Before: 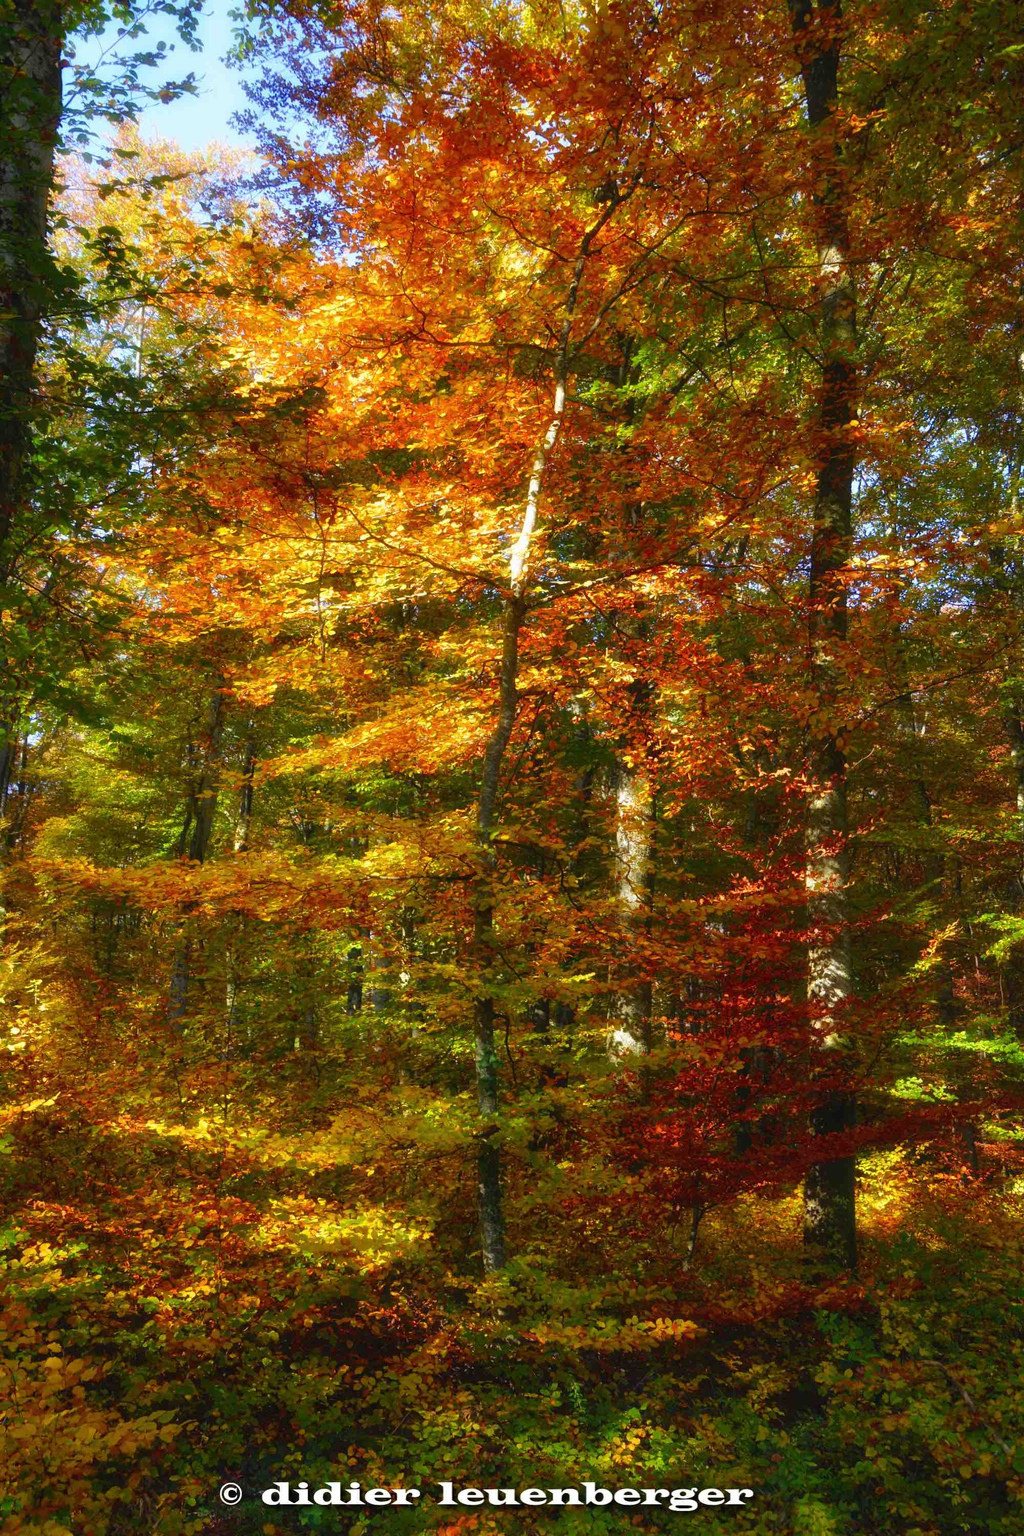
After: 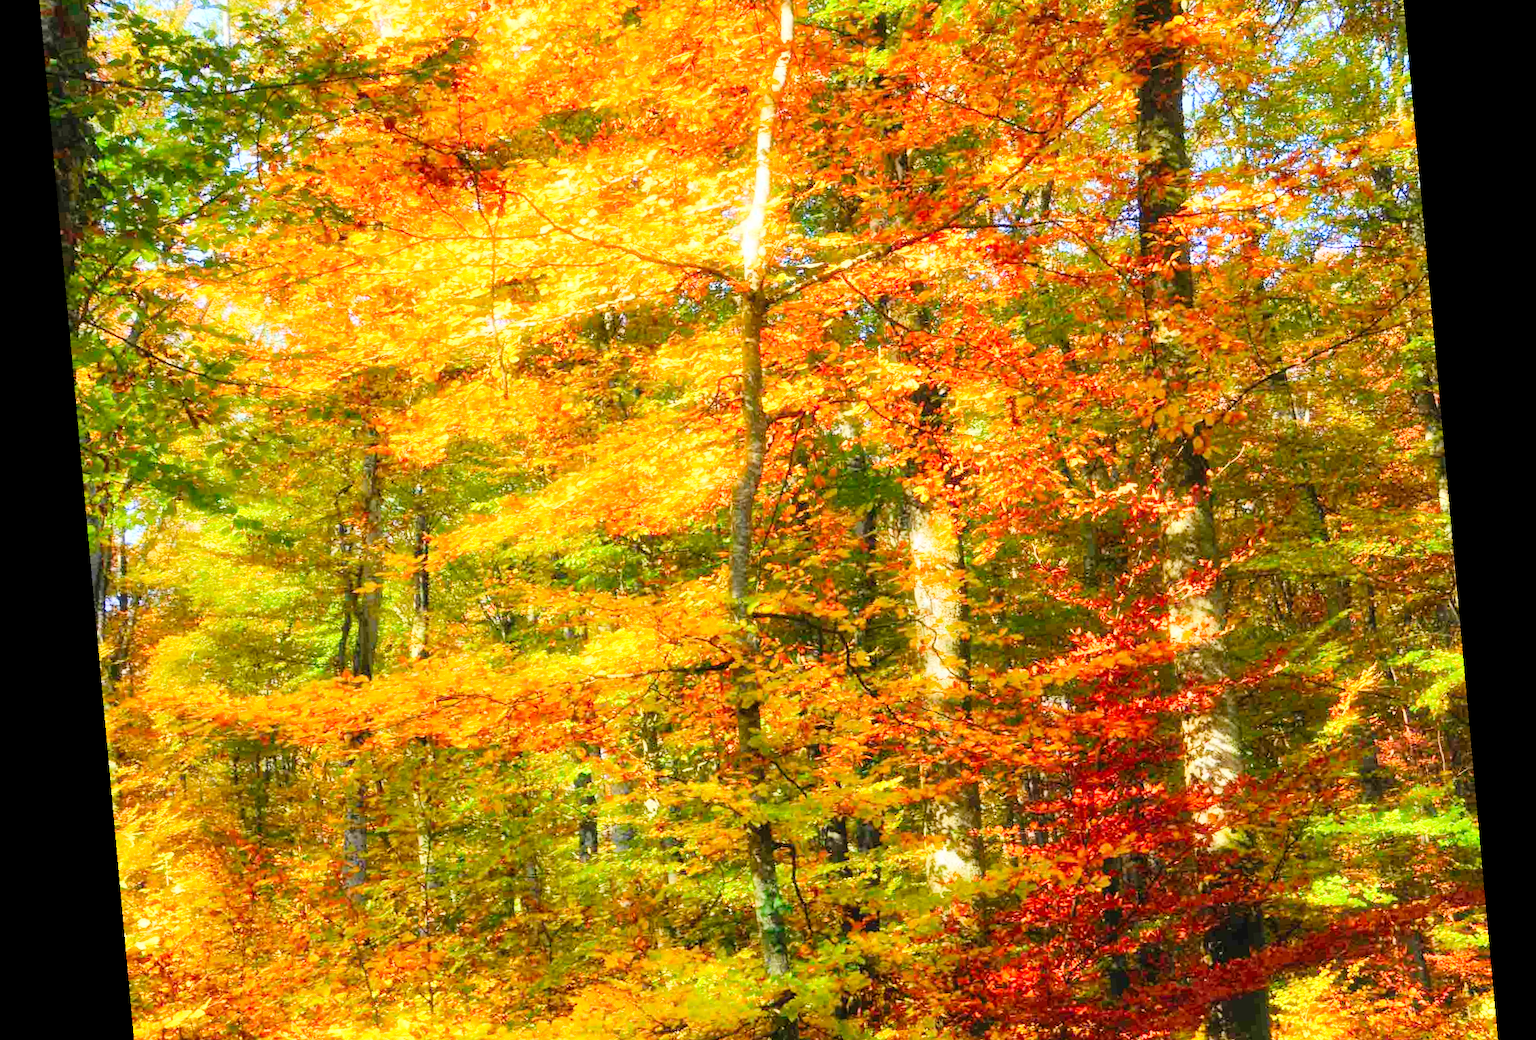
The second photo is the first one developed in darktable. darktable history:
rotate and perspective: rotation -5.2°, automatic cropping off
tone equalizer: on, module defaults
crop and rotate: top 26.056%, bottom 25.543%
tone curve: curves: ch0 [(0, 0) (0.084, 0.074) (0.2, 0.297) (0.363, 0.591) (0.495, 0.765) (0.68, 0.901) (0.851, 0.967) (1, 1)], color space Lab, linked channels, preserve colors none
